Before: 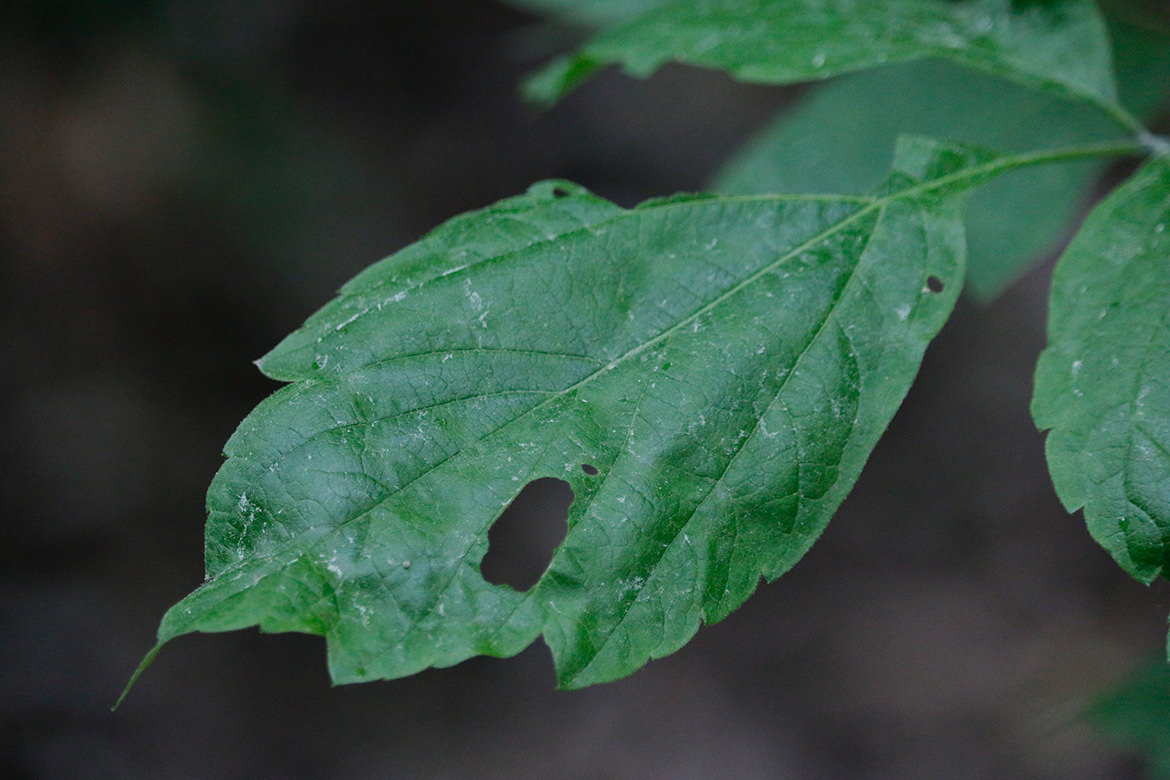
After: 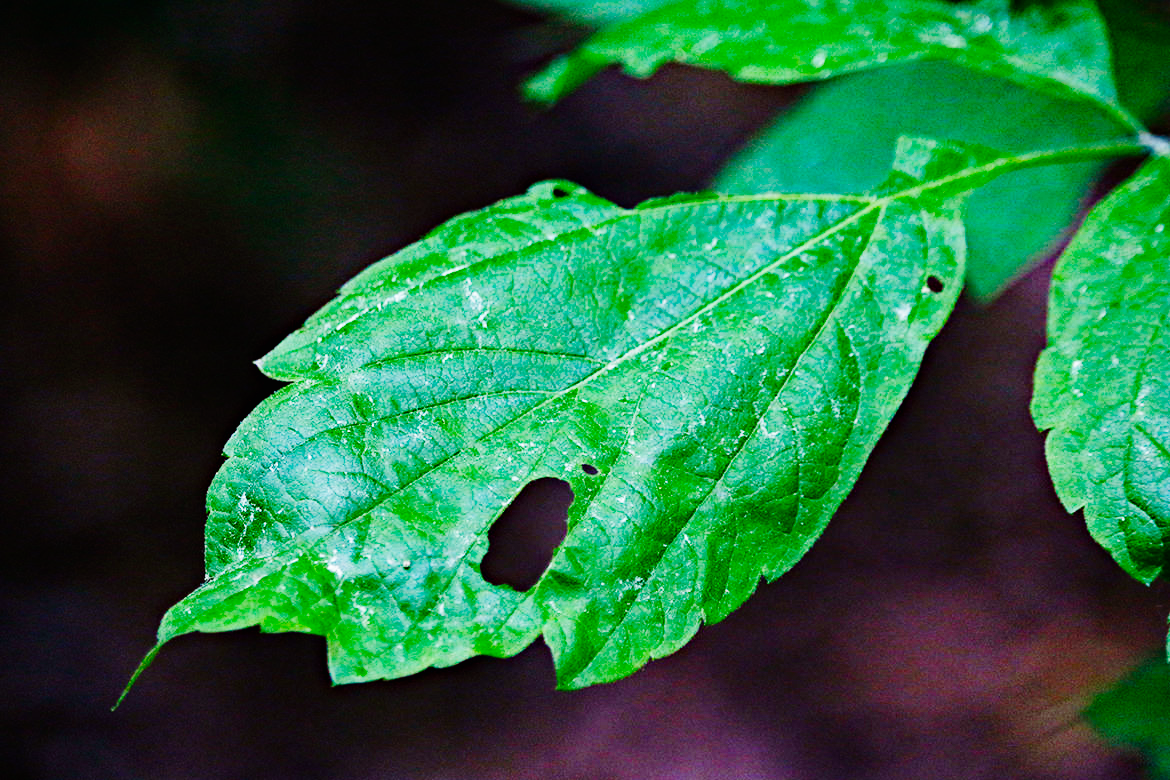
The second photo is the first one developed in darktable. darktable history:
base curve: curves: ch0 [(0, 0) (0, 0) (0.002, 0.001) (0.008, 0.003) (0.019, 0.011) (0.037, 0.037) (0.064, 0.11) (0.102, 0.232) (0.152, 0.379) (0.216, 0.524) (0.296, 0.665) (0.394, 0.789) (0.512, 0.881) (0.651, 0.945) (0.813, 0.986) (1, 1)], preserve colors none
haze removal: strength 0.5, distance 0.43, compatibility mode true, adaptive false
color balance rgb: linear chroma grading › shadows 32%, linear chroma grading › global chroma -2%, linear chroma grading › mid-tones 4%, perceptual saturation grading › global saturation -2%, perceptual saturation grading › highlights -8%, perceptual saturation grading › mid-tones 8%, perceptual saturation grading › shadows 4%, perceptual brilliance grading › highlights 8%, perceptual brilliance grading › mid-tones 4%, perceptual brilliance grading › shadows 2%, global vibrance 16%, saturation formula JzAzBz (2021)
